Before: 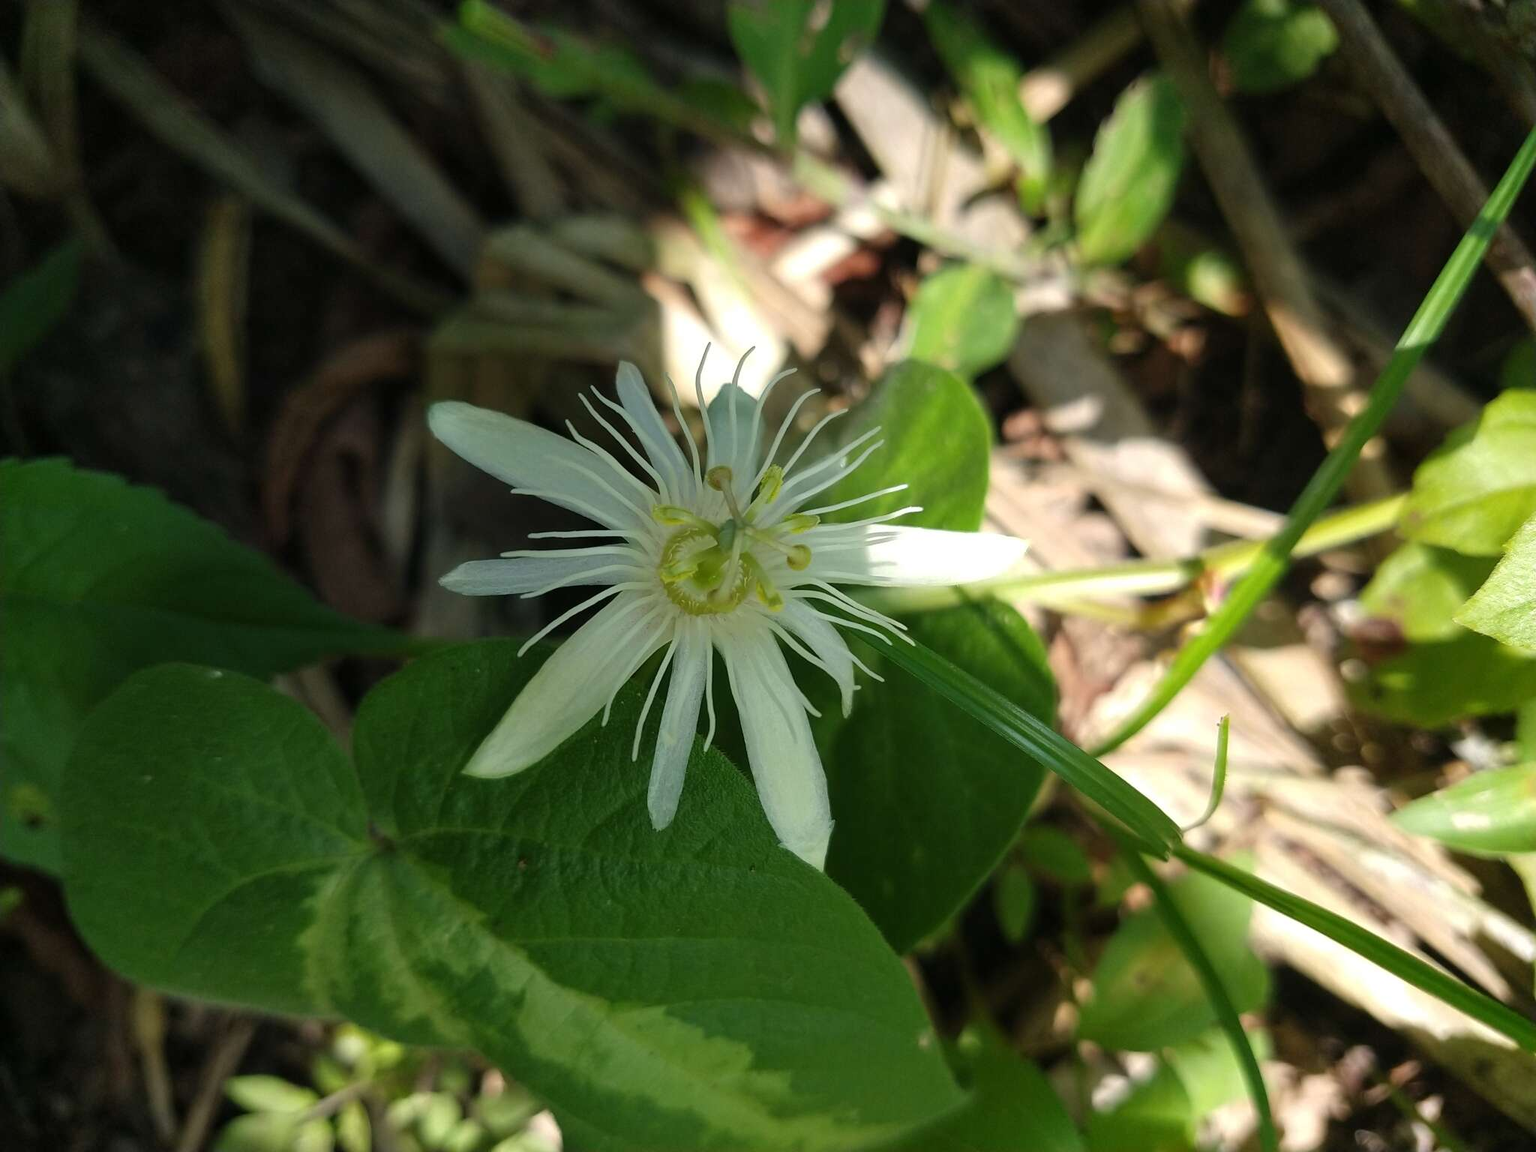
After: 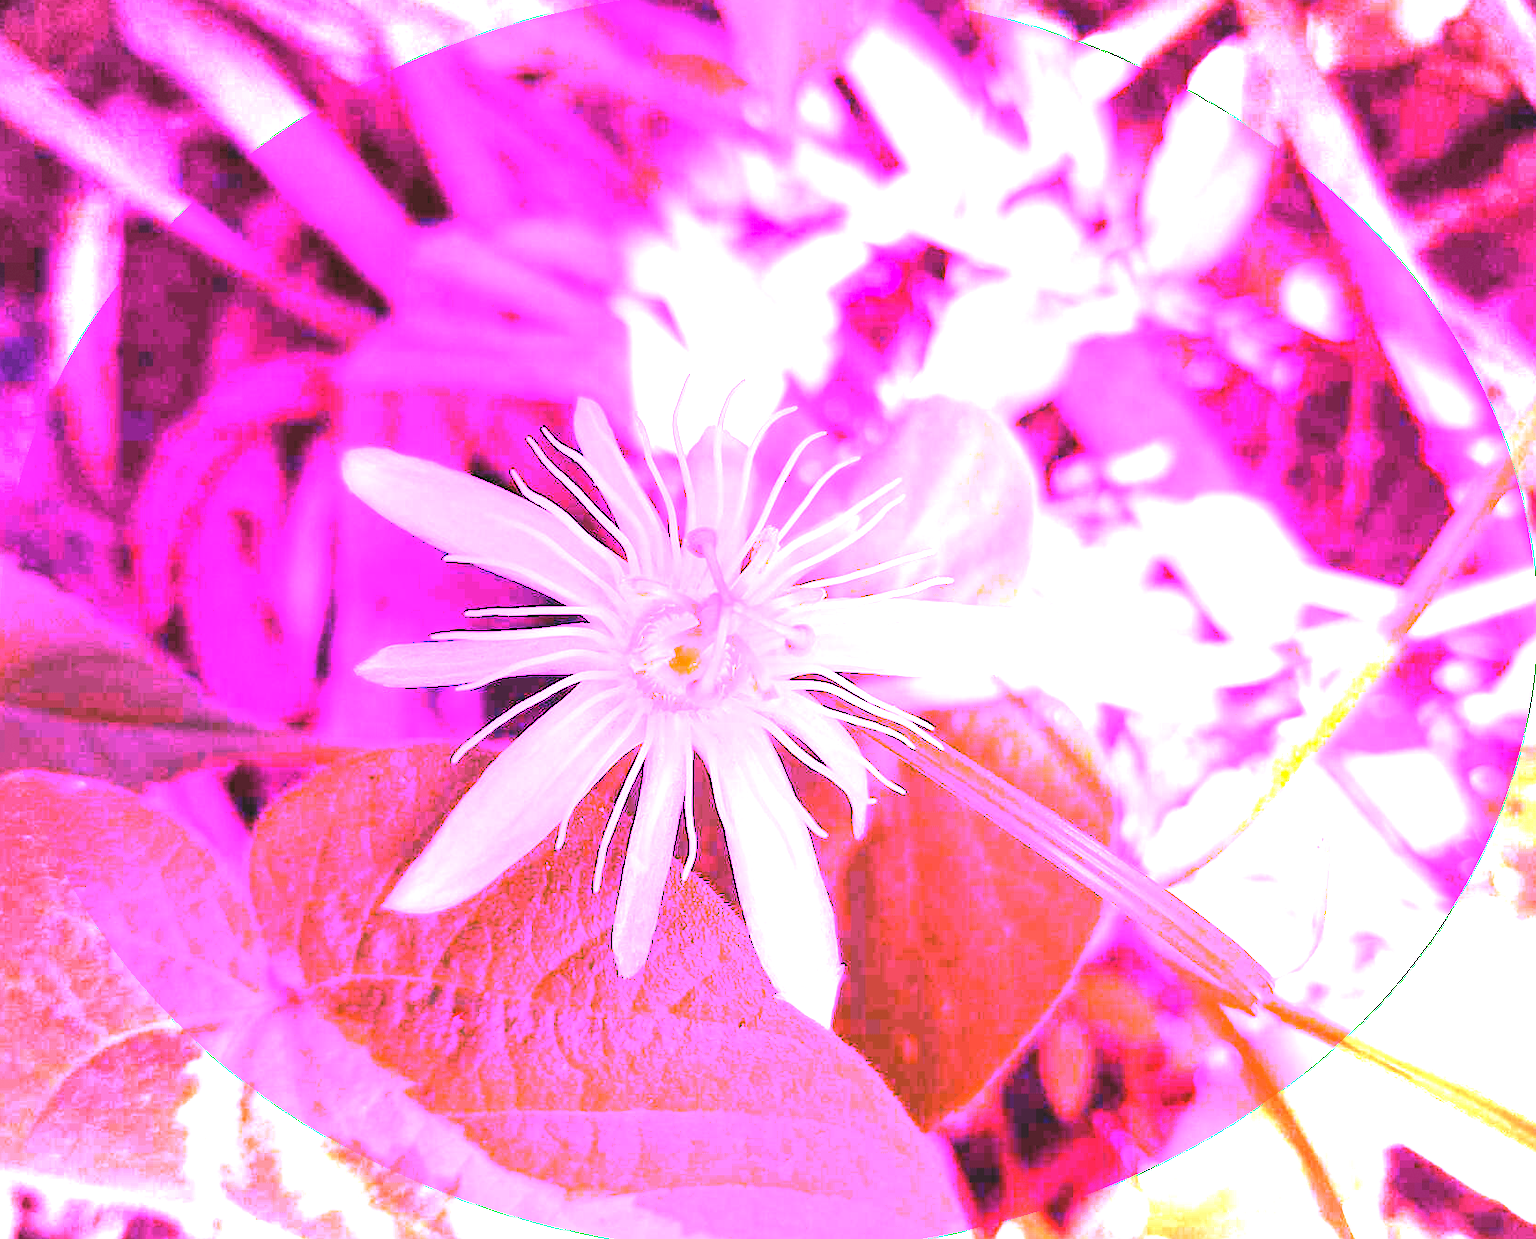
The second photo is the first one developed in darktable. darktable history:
crop: left 9.929%, top 3.475%, right 9.188%, bottom 9.529%
exposure: black level correction -0.005, exposure 1.002 EV, compensate highlight preservation false
white balance: red 8, blue 8
vignetting: fall-off start 100%, fall-off radius 71%, brightness -0.434, saturation -0.2, width/height ratio 1.178, dithering 8-bit output, unbound false
levels: levels [0, 0.43, 0.859]
